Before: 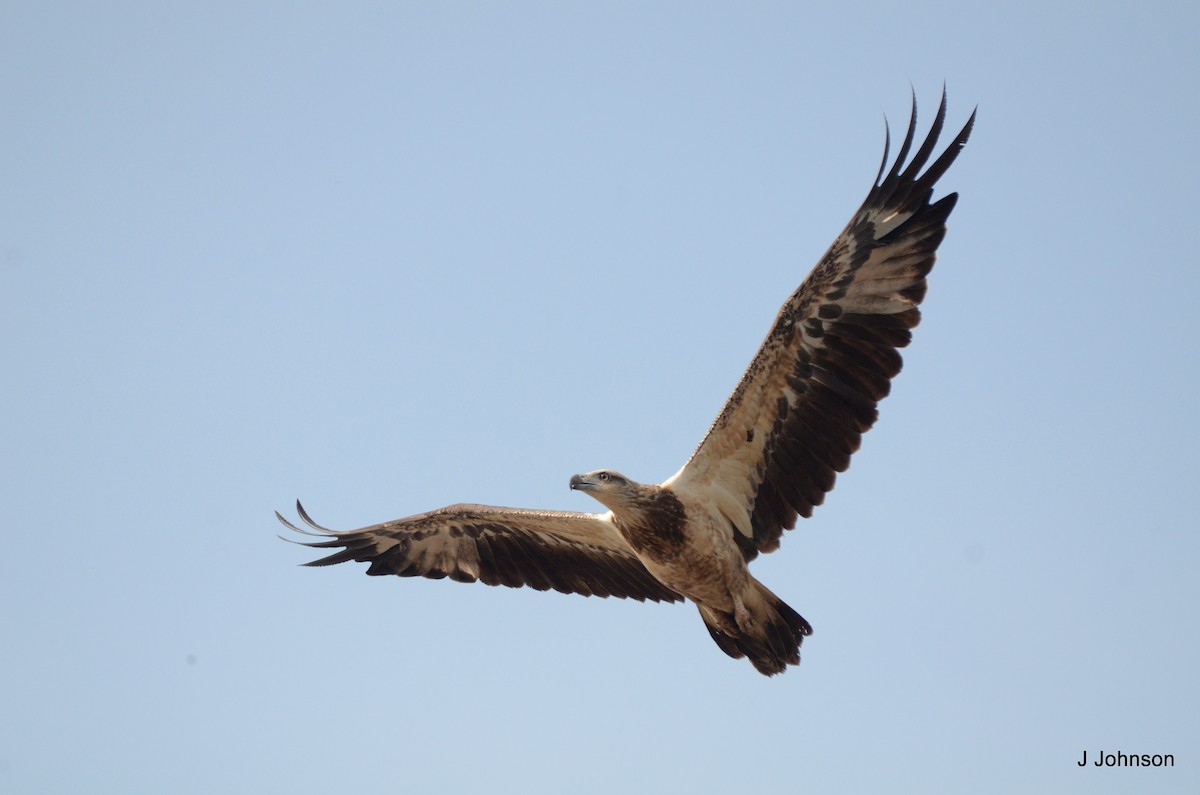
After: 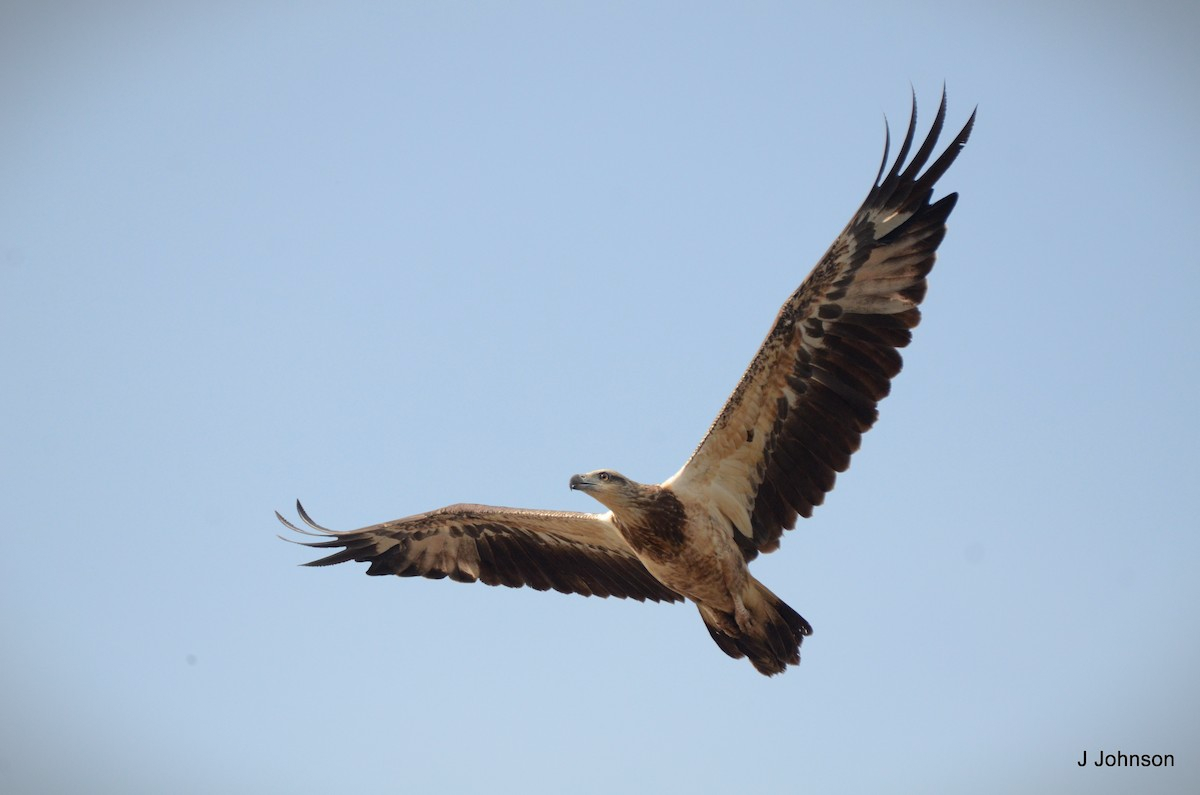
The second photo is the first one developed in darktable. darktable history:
vignetting: fall-off start 100%, brightness -0.406, saturation -0.3, width/height ratio 1.324, dithering 8-bit output, unbound false
color balance: output saturation 110%
